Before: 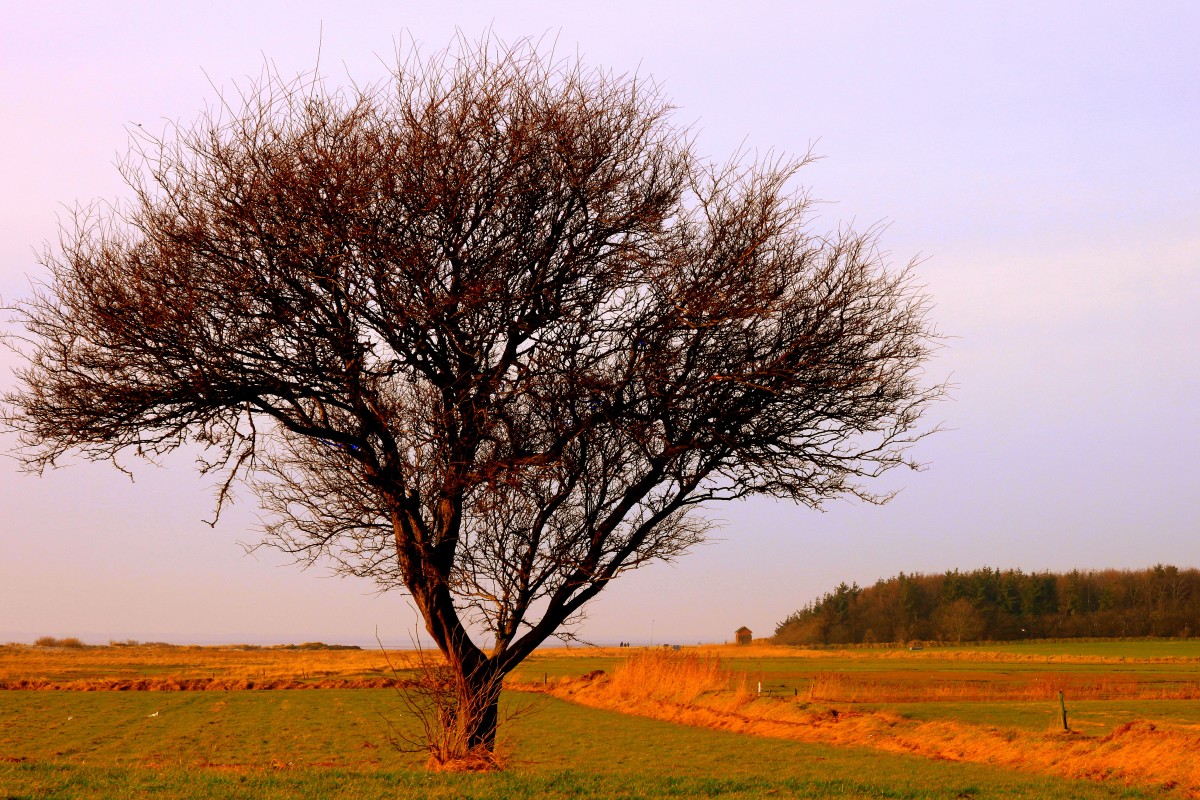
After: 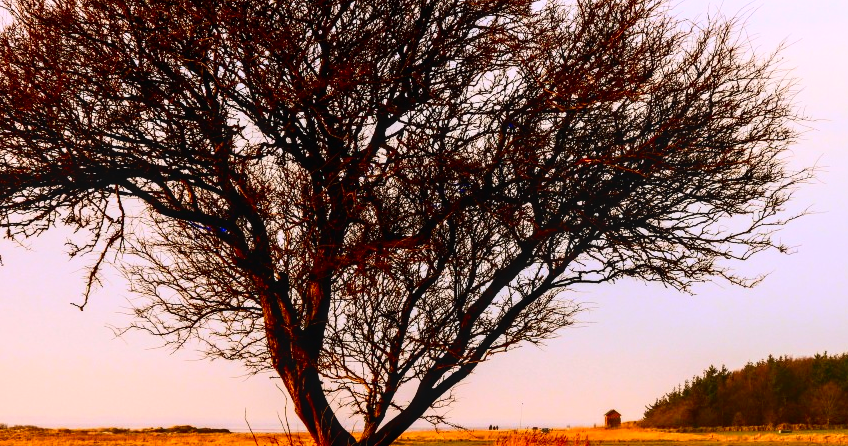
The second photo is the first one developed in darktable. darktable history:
contrast brightness saturation: contrast 0.4, brightness 0.041, saturation 0.245
crop: left 10.98%, top 27.141%, right 18.31%, bottom 17.091%
local contrast: on, module defaults
